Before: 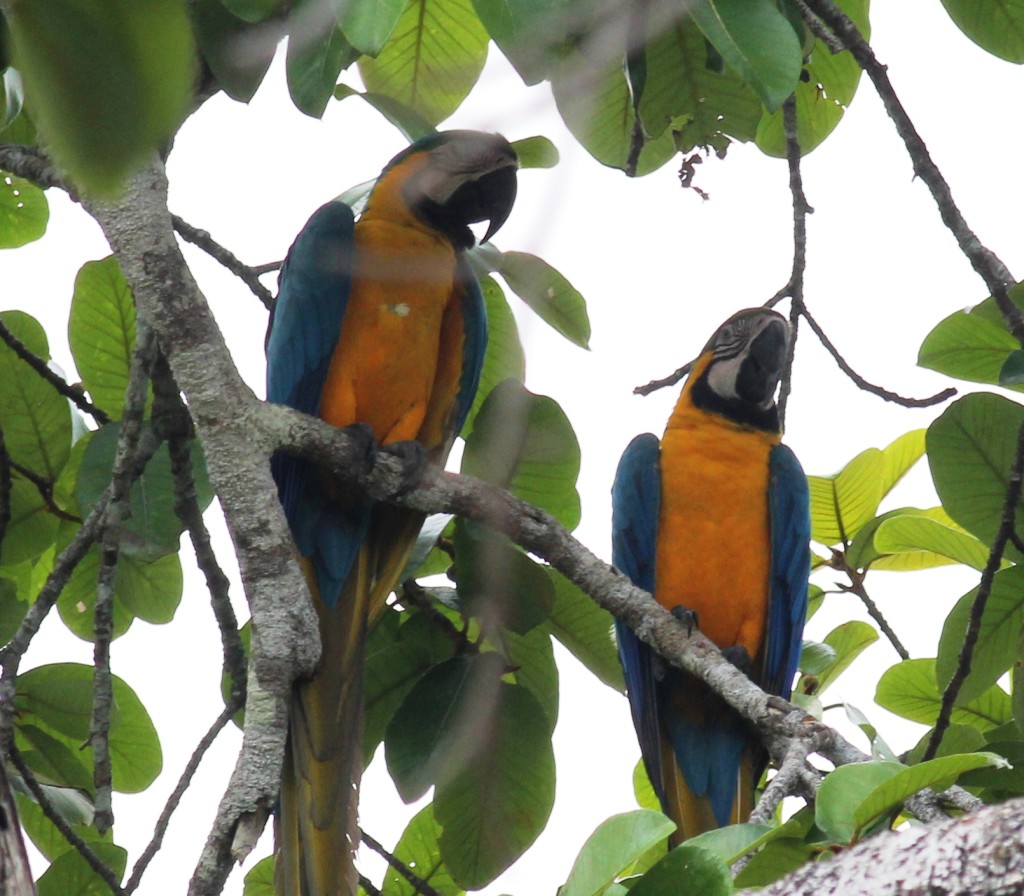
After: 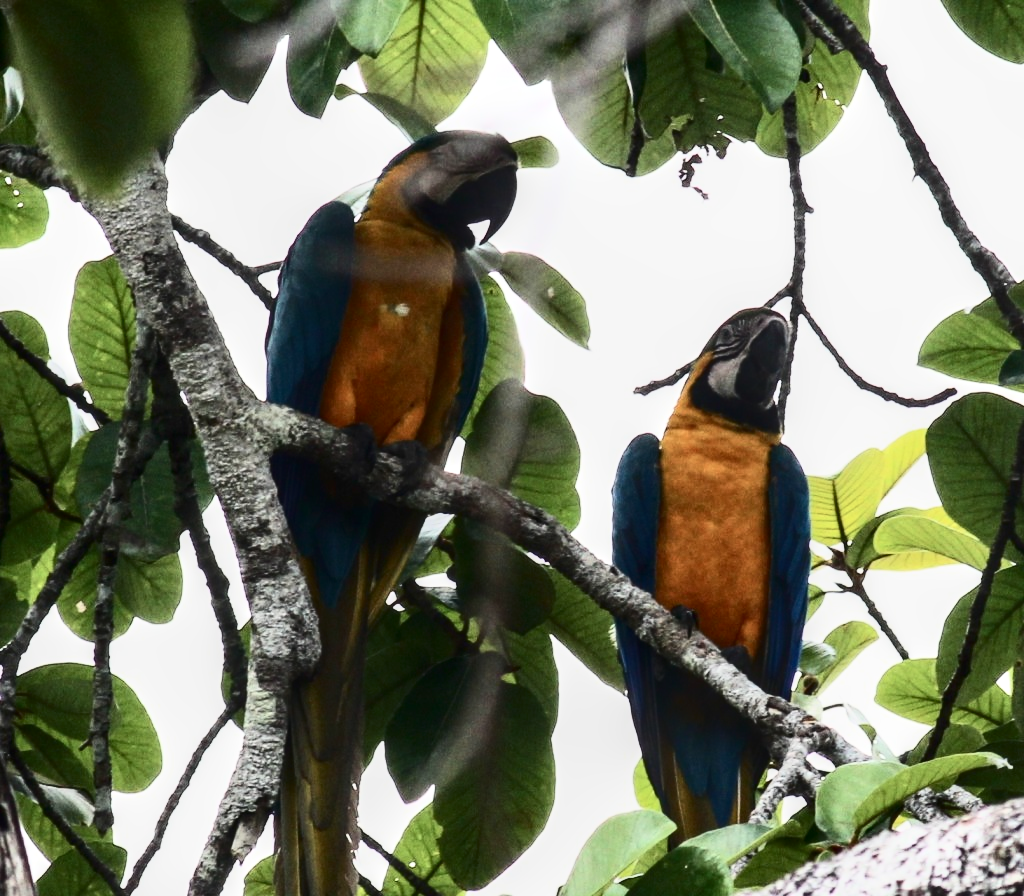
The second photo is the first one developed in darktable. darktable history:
local contrast: on, module defaults
contrast brightness saturation: contrast 0.5, saturation -0.1
